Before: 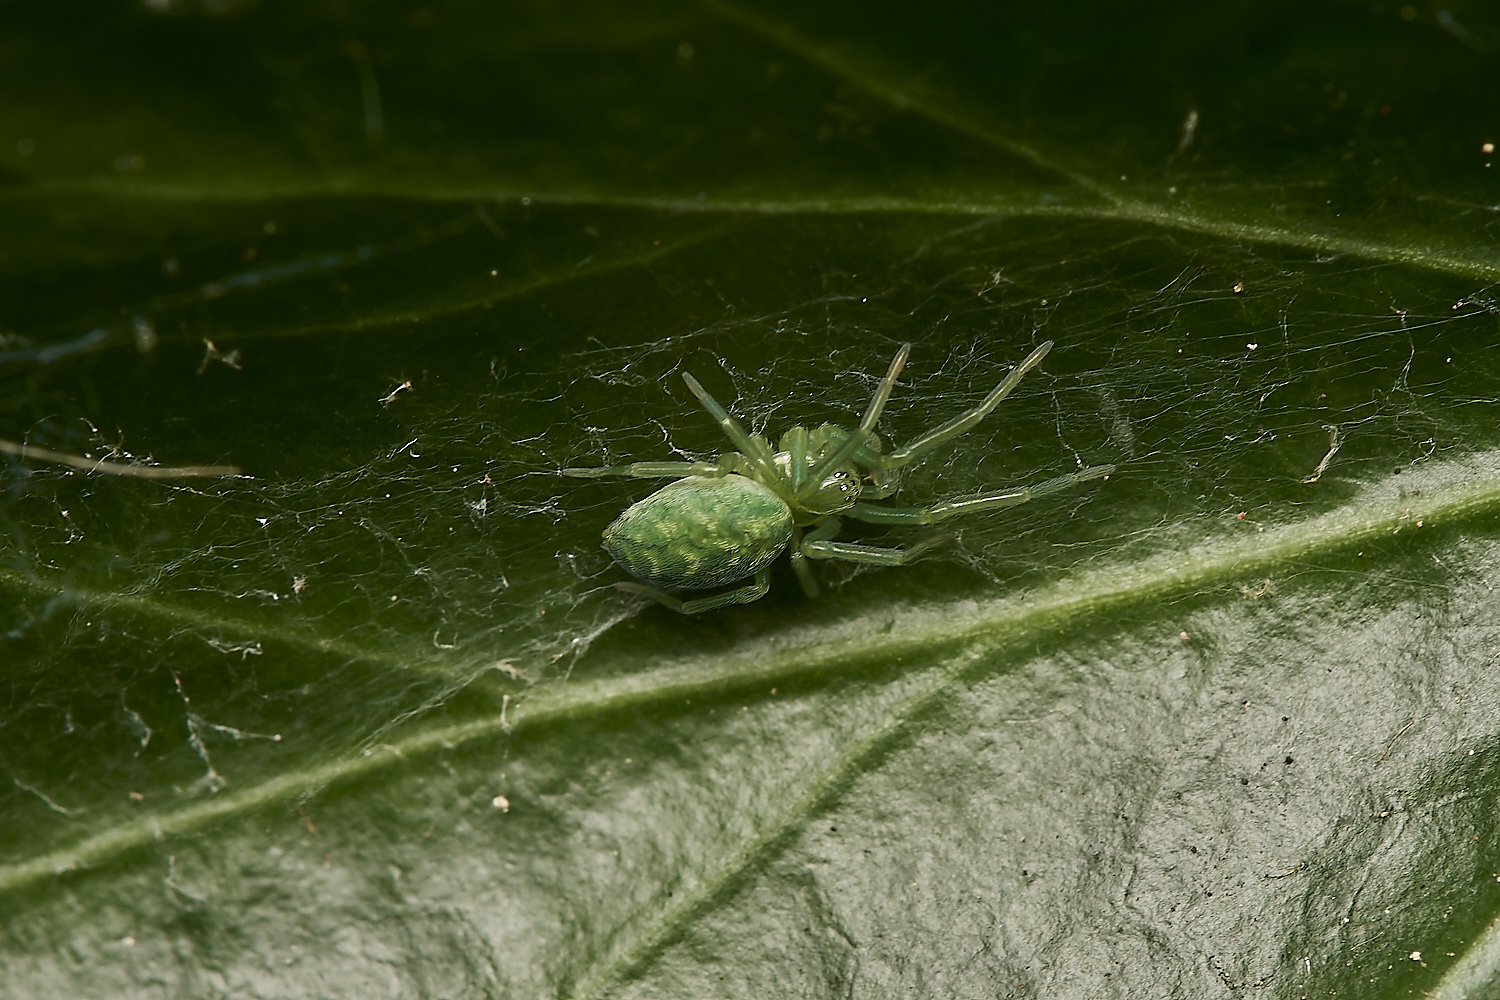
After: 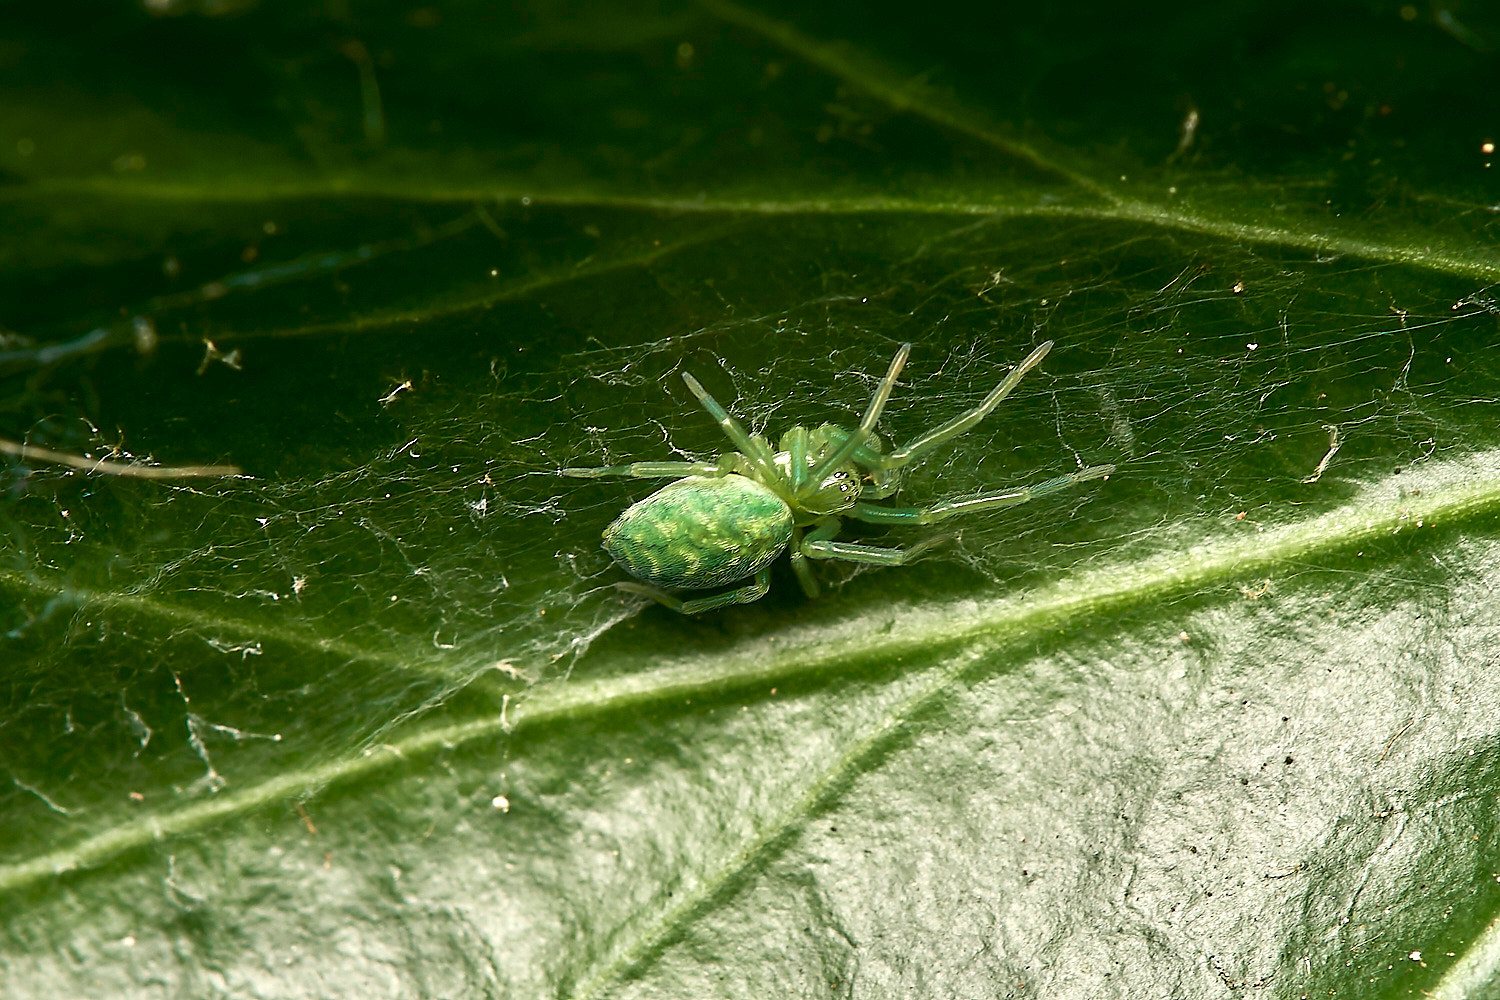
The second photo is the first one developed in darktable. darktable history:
exposure: black level correction 0, exposure 0.896 EV, compensate exposure bias true, compensate highlight preservation false
